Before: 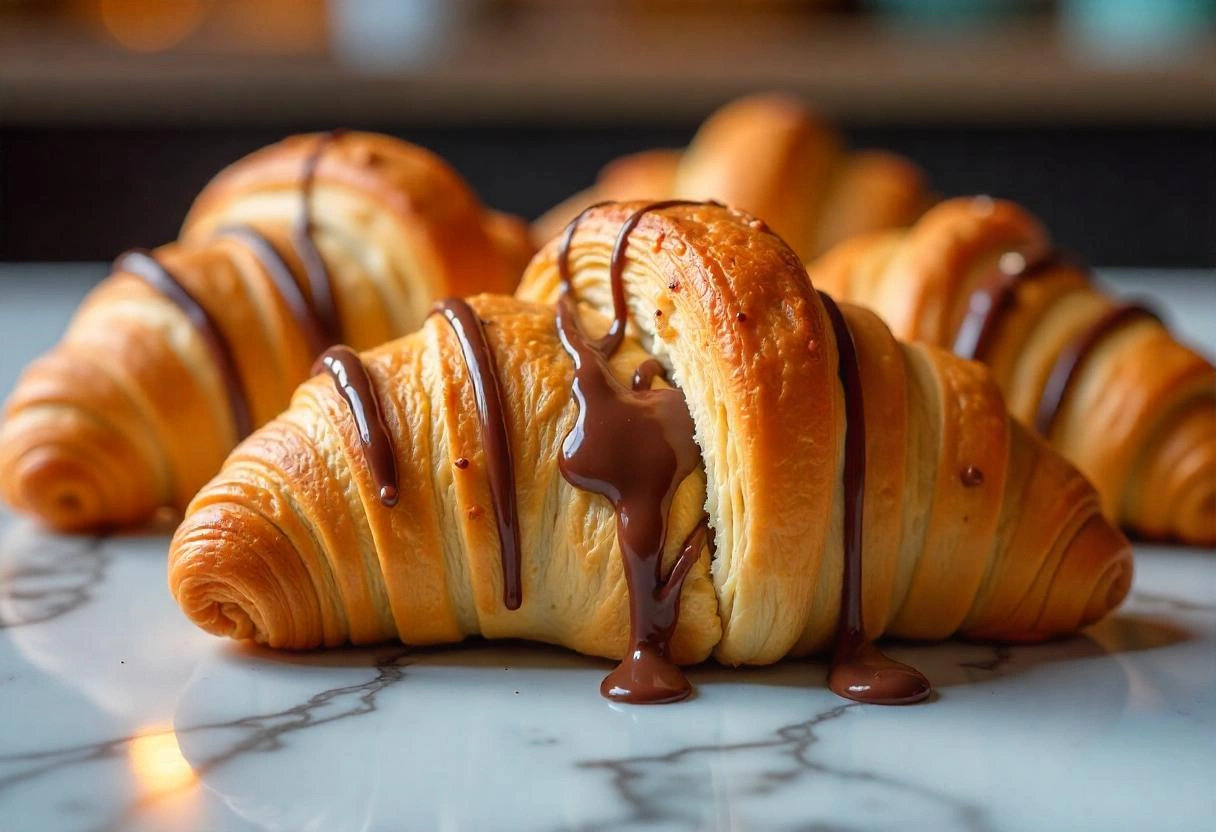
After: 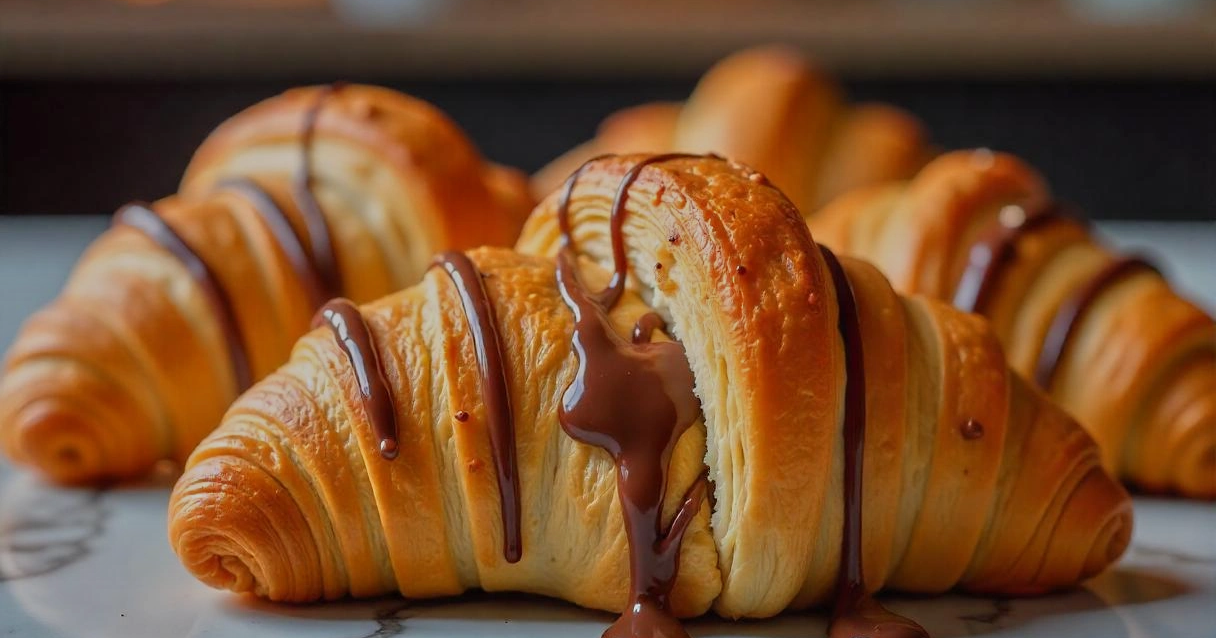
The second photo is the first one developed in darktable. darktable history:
tone equalizer: -8 EV -0.002 EV, -7 EV 0.005 EV, -6 EV -0.008 EV, -5 EV 0.007 EV, -4 EV -0.042 EV, -3 EV -0.233 EV, -2 EV -0.662 EV, -1 EV -0.983 EV, +0 EV -0.969 EV, smoothing diameter 2%, edges refinement/feathering 20, mask exposure compensation -1.57 EV, filter diffusion 5
crop: top 5.667%, bottom 17.637%
